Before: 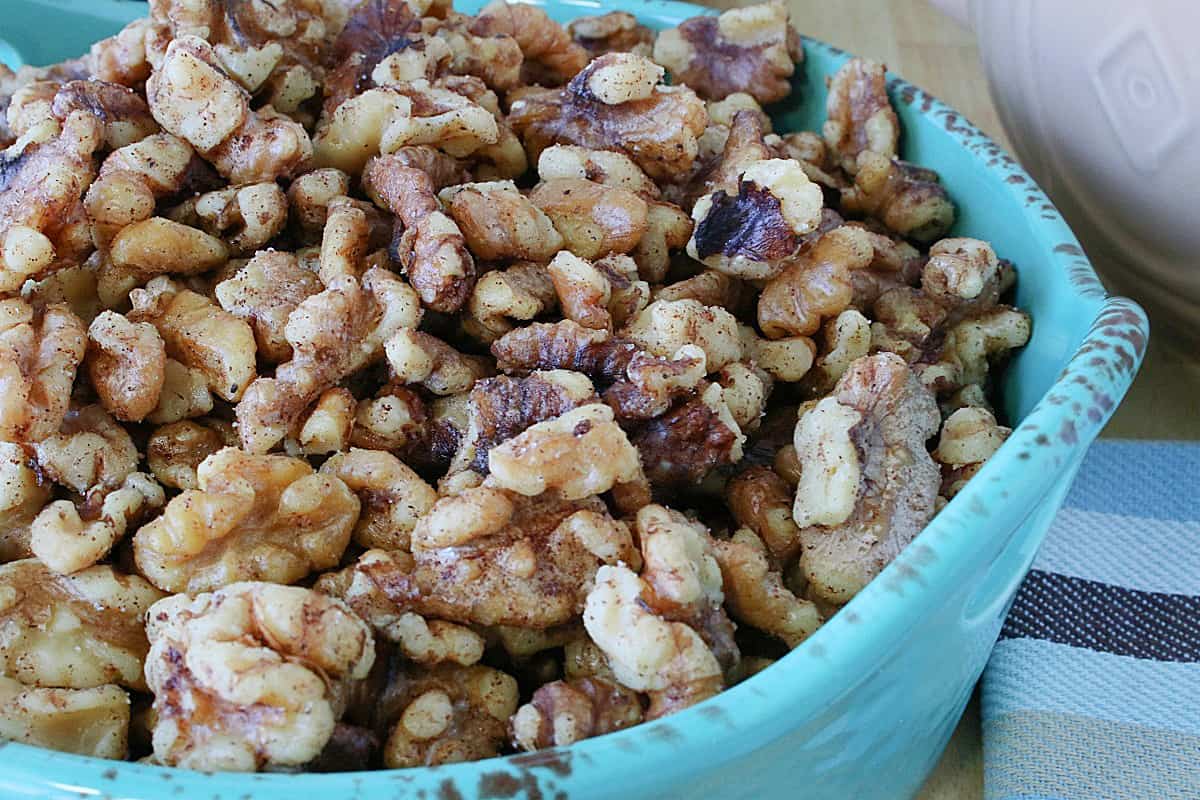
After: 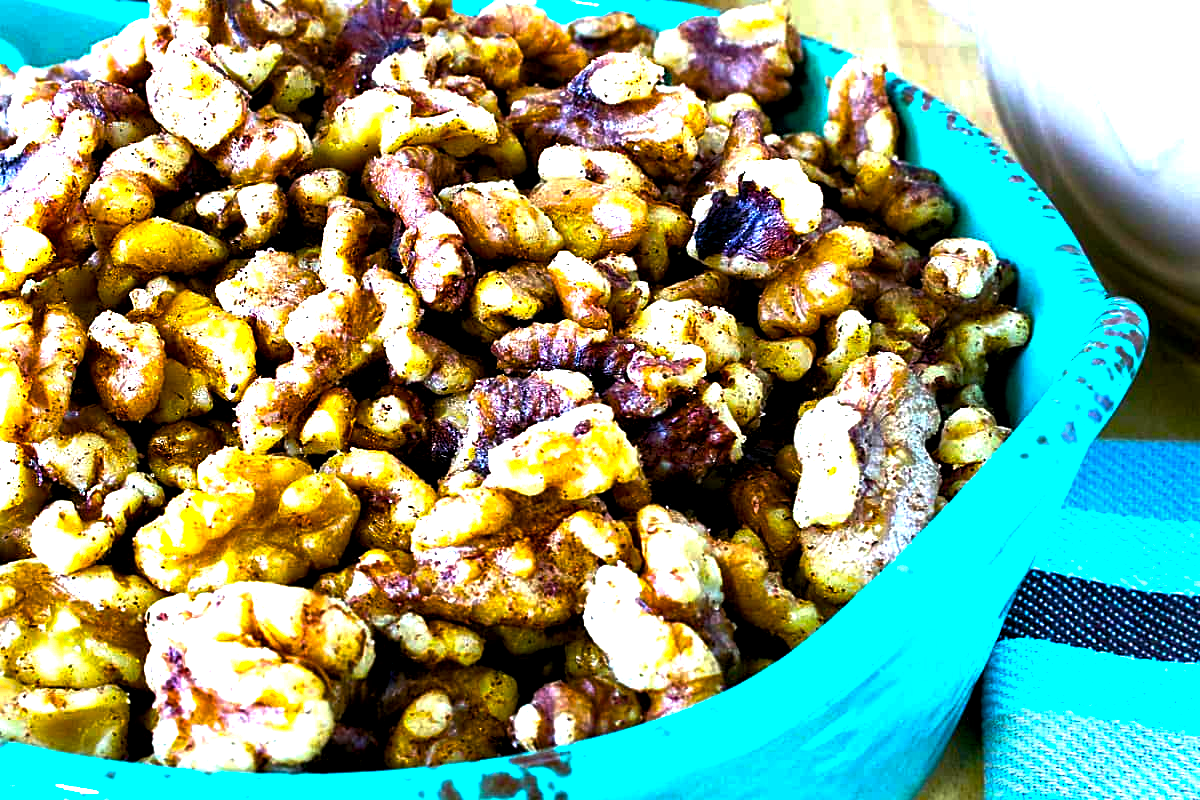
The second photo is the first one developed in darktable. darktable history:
exposure: black level correction 0.012, compensate highlight preservation false
color balance rgb: linear chroma grading › shadows -30%, linear chroma grading › global chroma 35%, perceptual saturation grading › global saturation 75%, perceptual saturation grading › shadows -30%, perceptual brilliance grading › highlights 75%, perceptual brilliance grading › shadows -30%, global vibrance 35%
